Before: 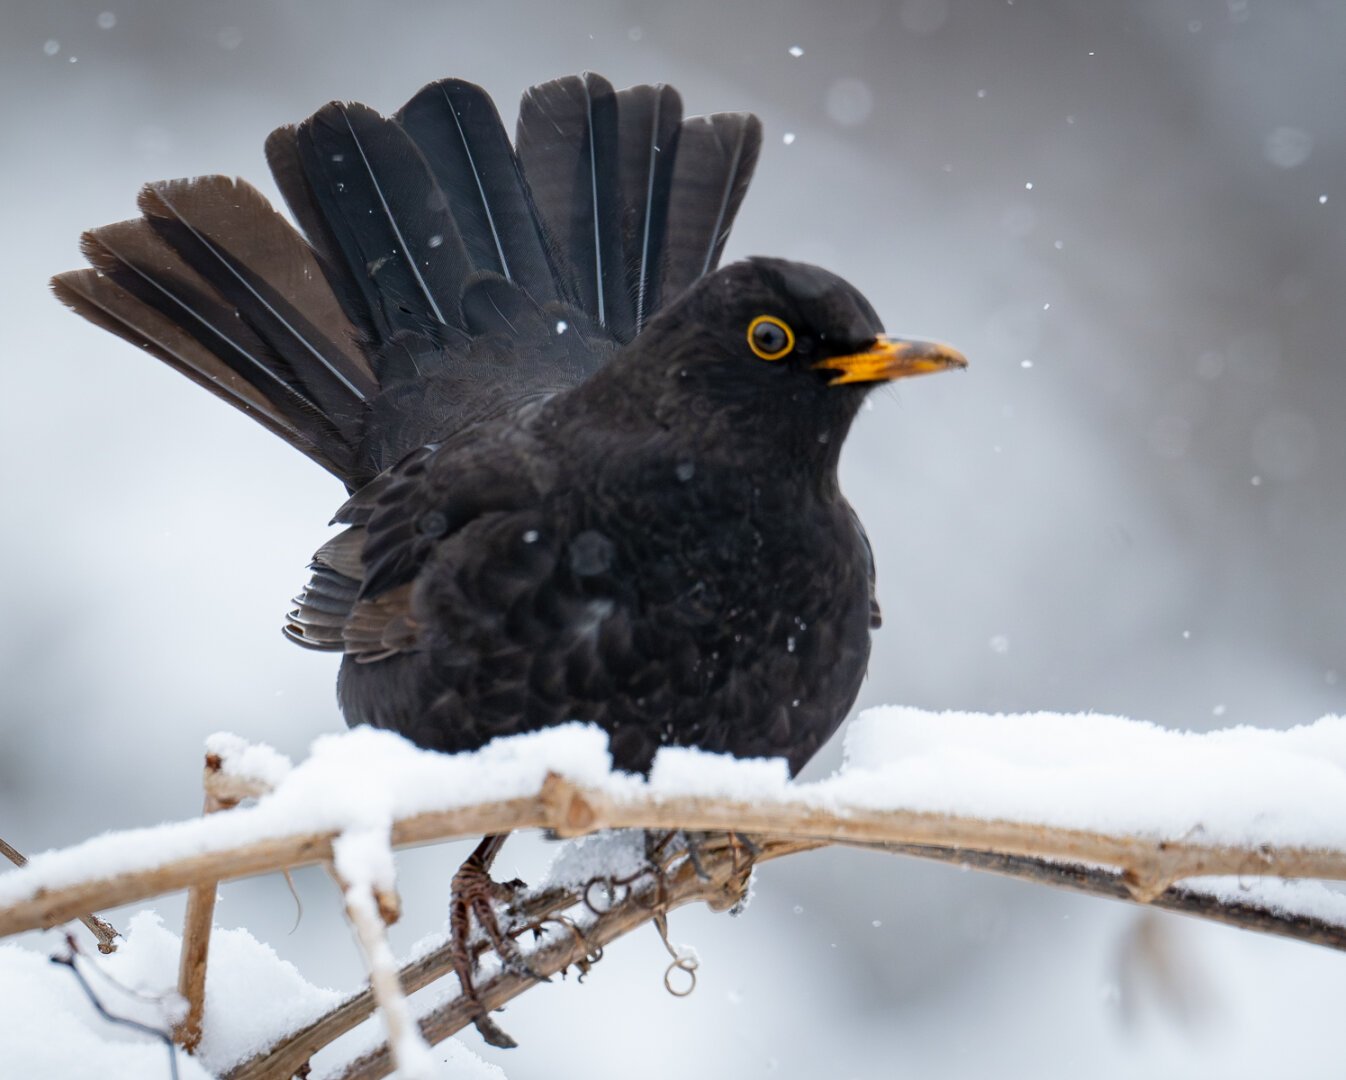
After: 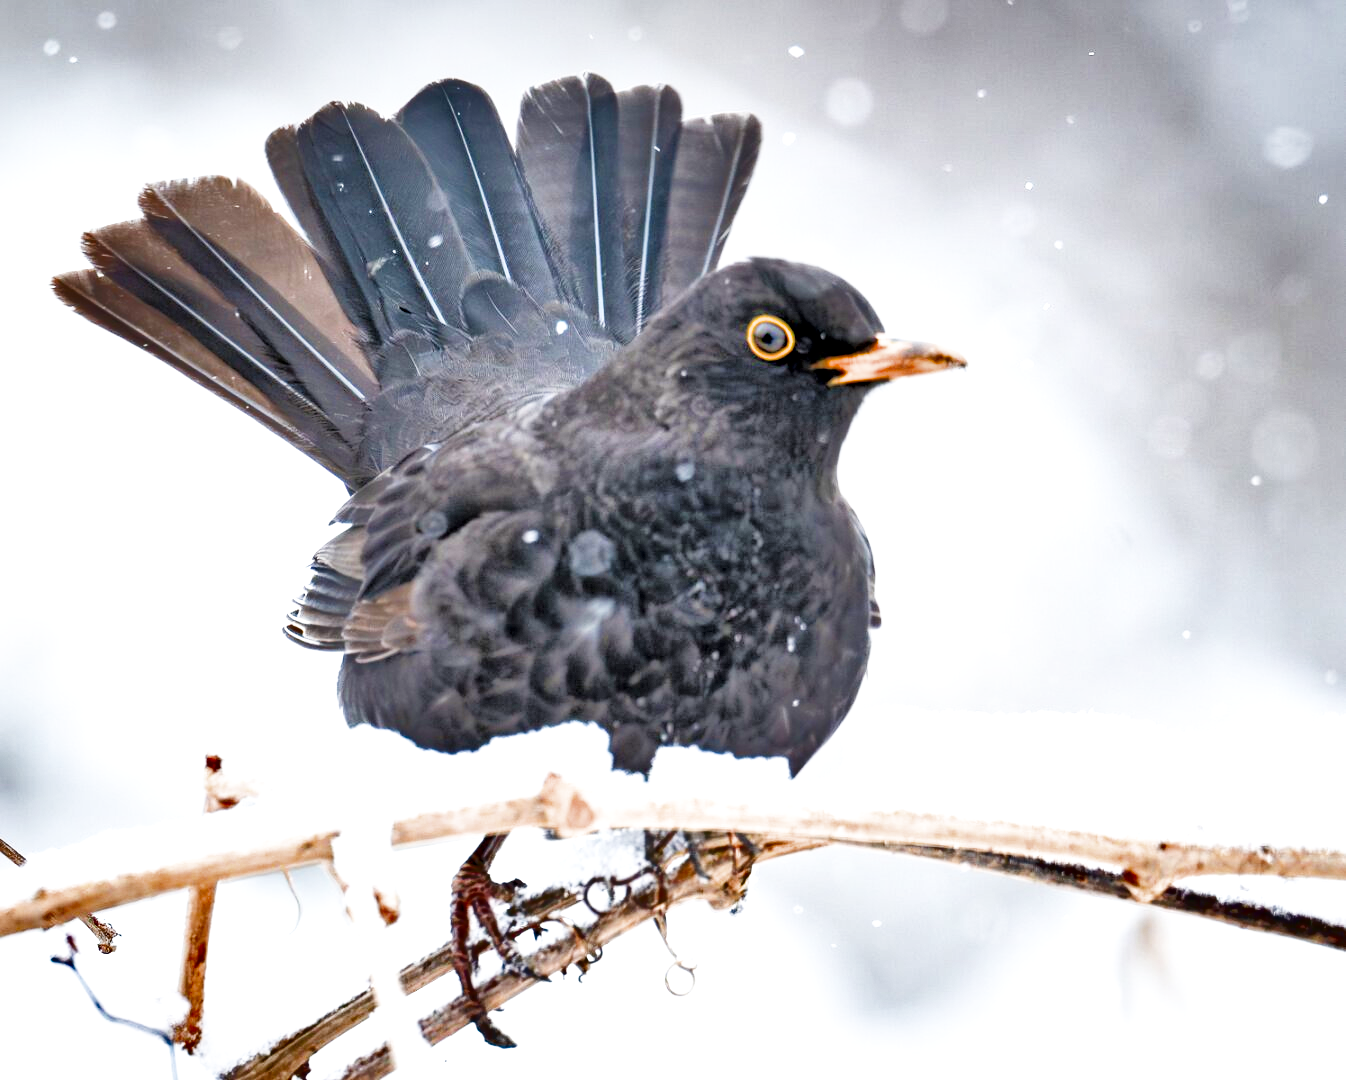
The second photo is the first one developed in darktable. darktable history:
tone equalizer: -7 EV 0.144 EV, -6 EV 0.625 EV, -5 EV 1.14 EV, -4 EV 1.29 EV, -3 EV 1.17 EV, -2 EV 0.6 EV, -1 EV 0.16 EV
shadows and highlights: shadows 61.16, highlights -60.34, highlights color adjustment 89.02%, soften with gaussian
local contrast: mode bilateral grid, contrast 21, coarseness 51, detail 133%, midtone range 0.2
exposure: black level correction 0, exposure 1.916 EV, compensate highlight preservation false
filmic rgb: black relative exposure -5.11 EV, white relative exposure 3.55 EV, hardness 3.17, contrast 1.3, highlights saturation mix -48.79%
